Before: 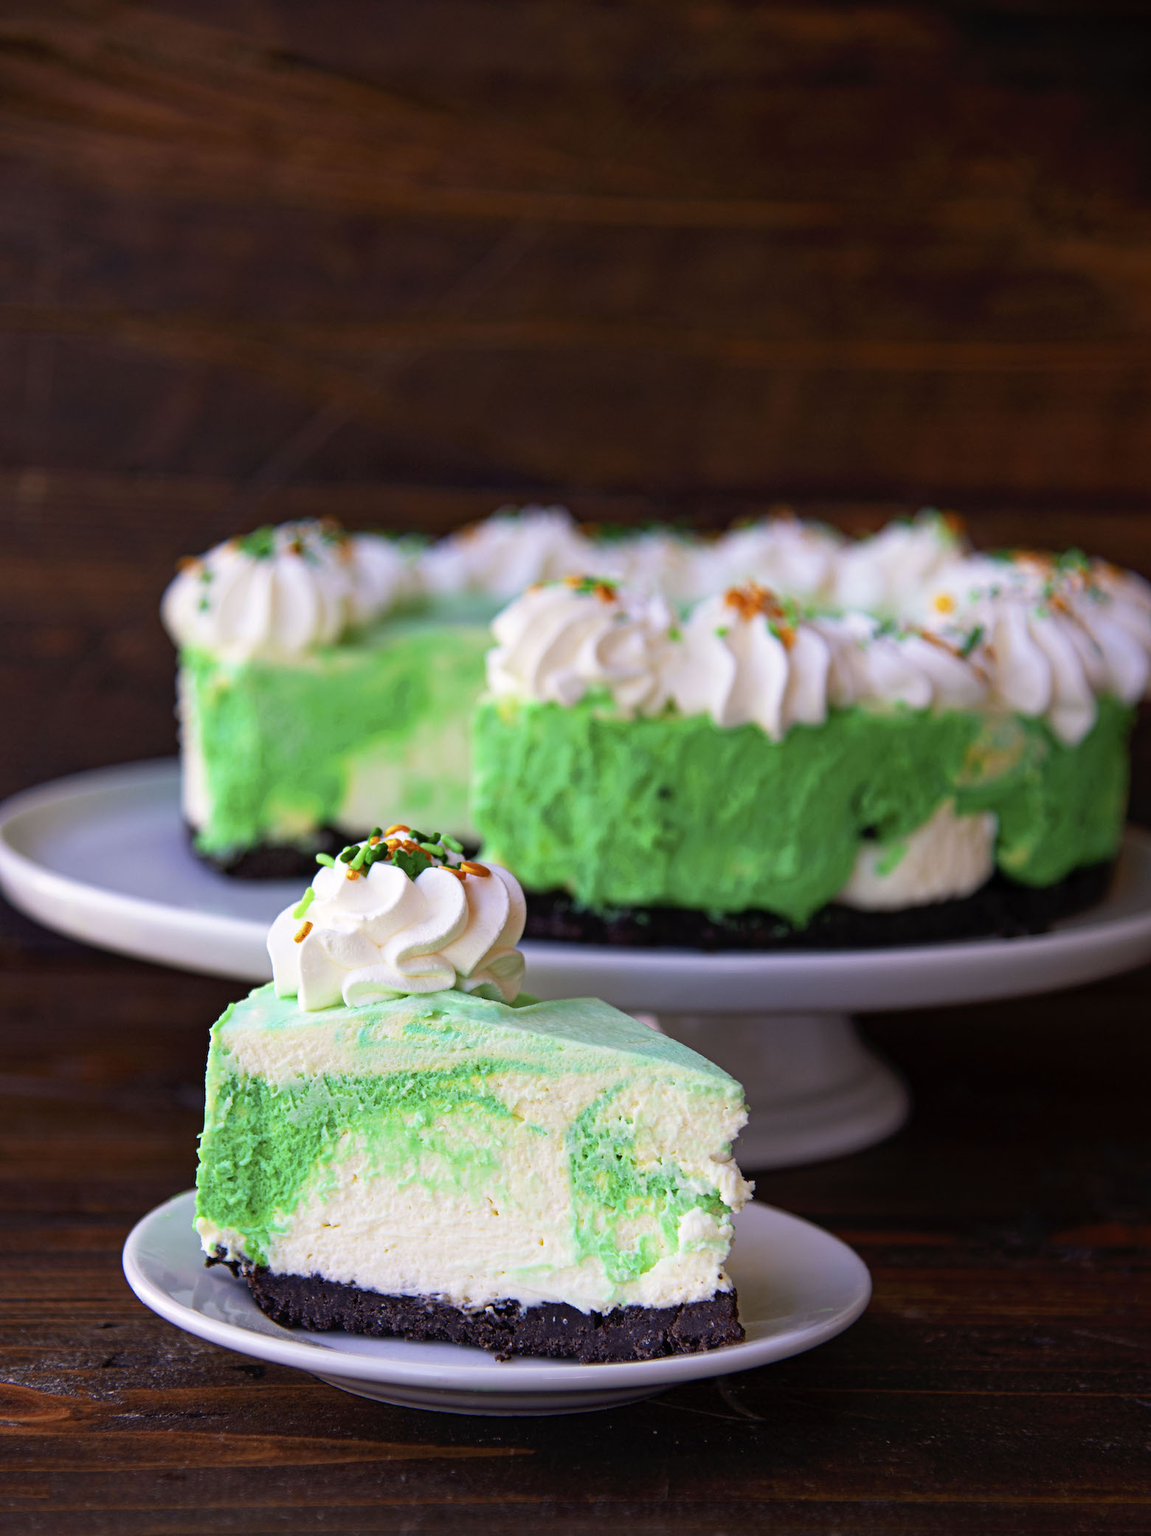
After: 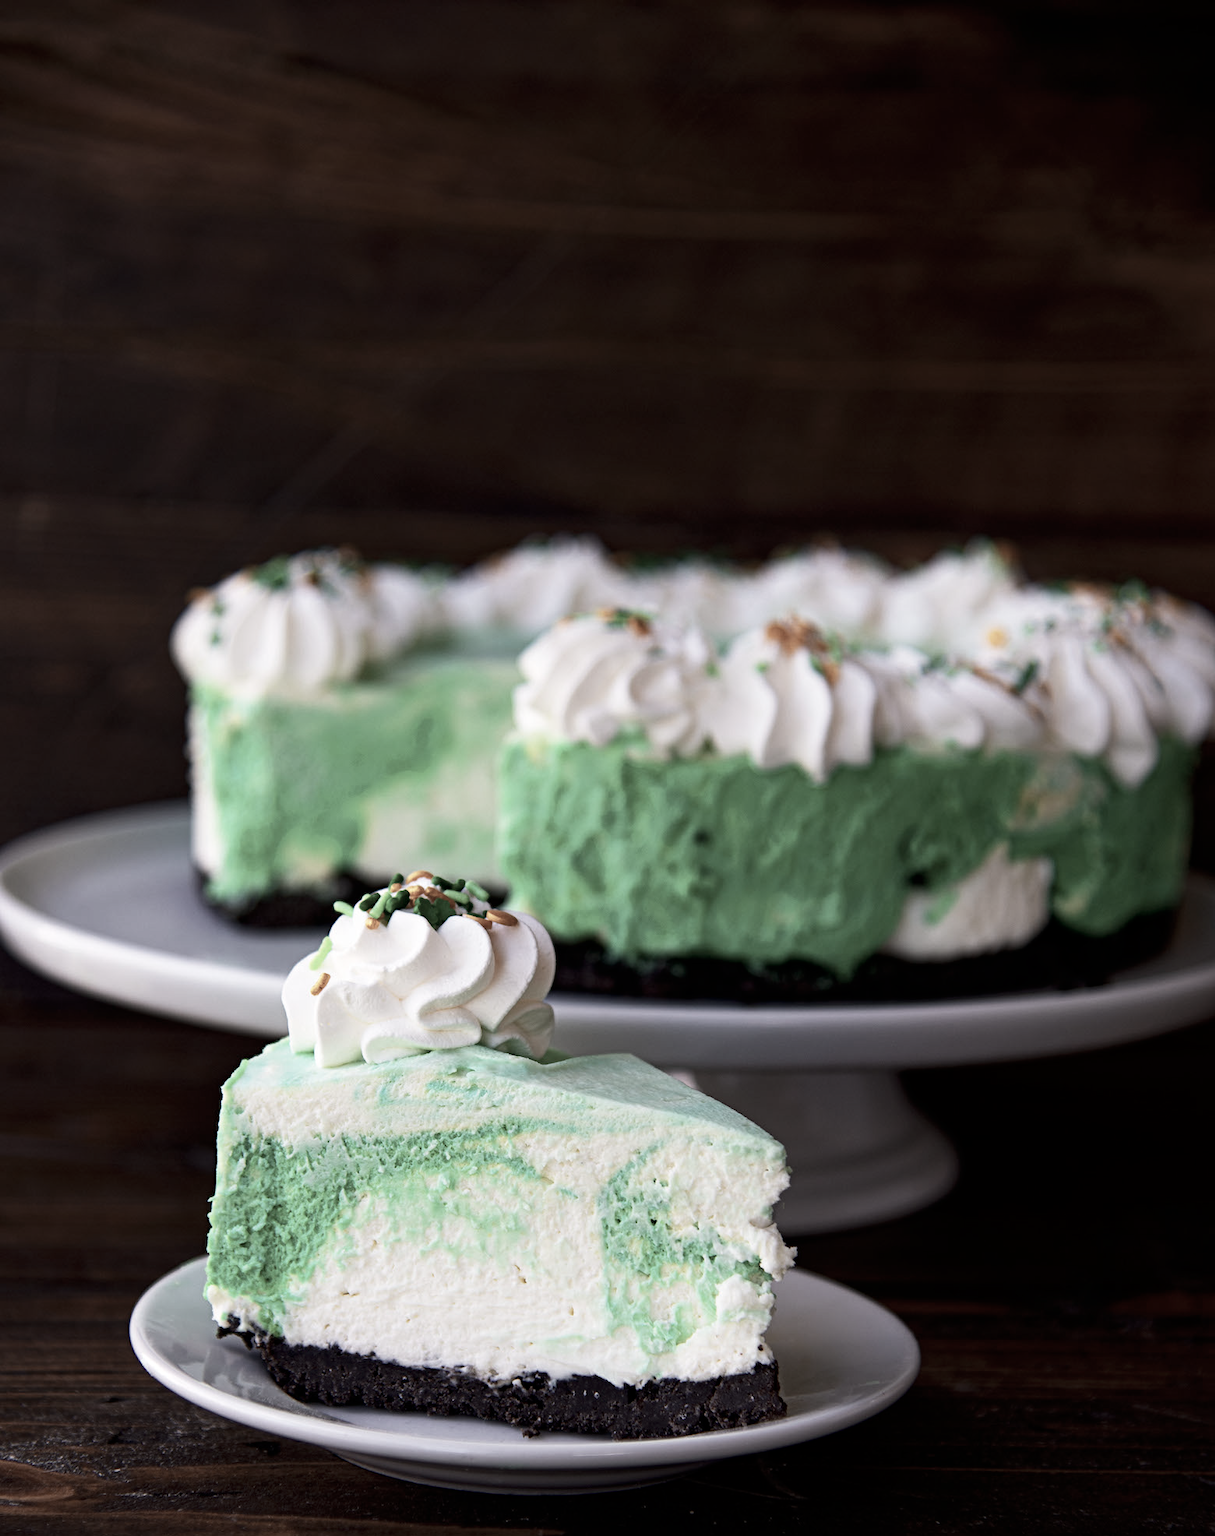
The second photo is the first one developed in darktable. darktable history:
tone equalizer: on, module defaults
crop and rotate: top 0.008%, bottom 5.232%
base curve: curves: ch0 [(0, 0) (0.303, 0.277) (1, 1)], preserve colors none
contrast brightness saturation: contrast 0.135, brightness -0.053, saturation 0.15
color zones: curves: ch1 [(0, 0.153) (0.143, 0.15) (0.286, 0.151) (0.429, 0.152) (0.571, 0.152) (0.714, 0.151) (0.857, 0.151) (1, 0.153)]
